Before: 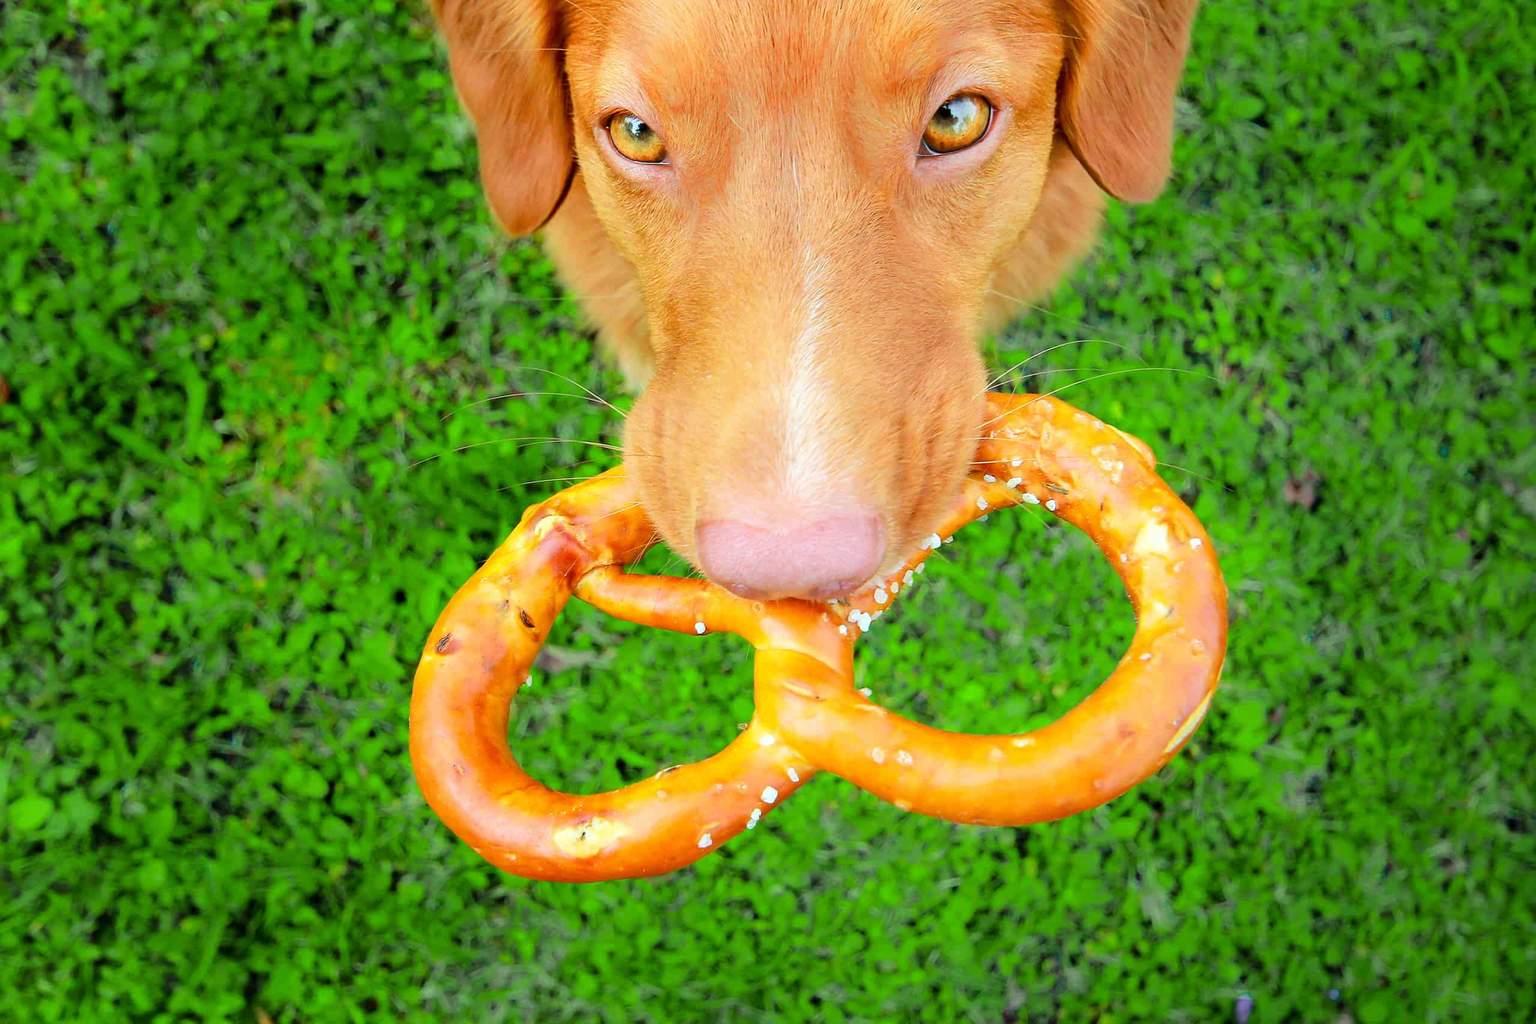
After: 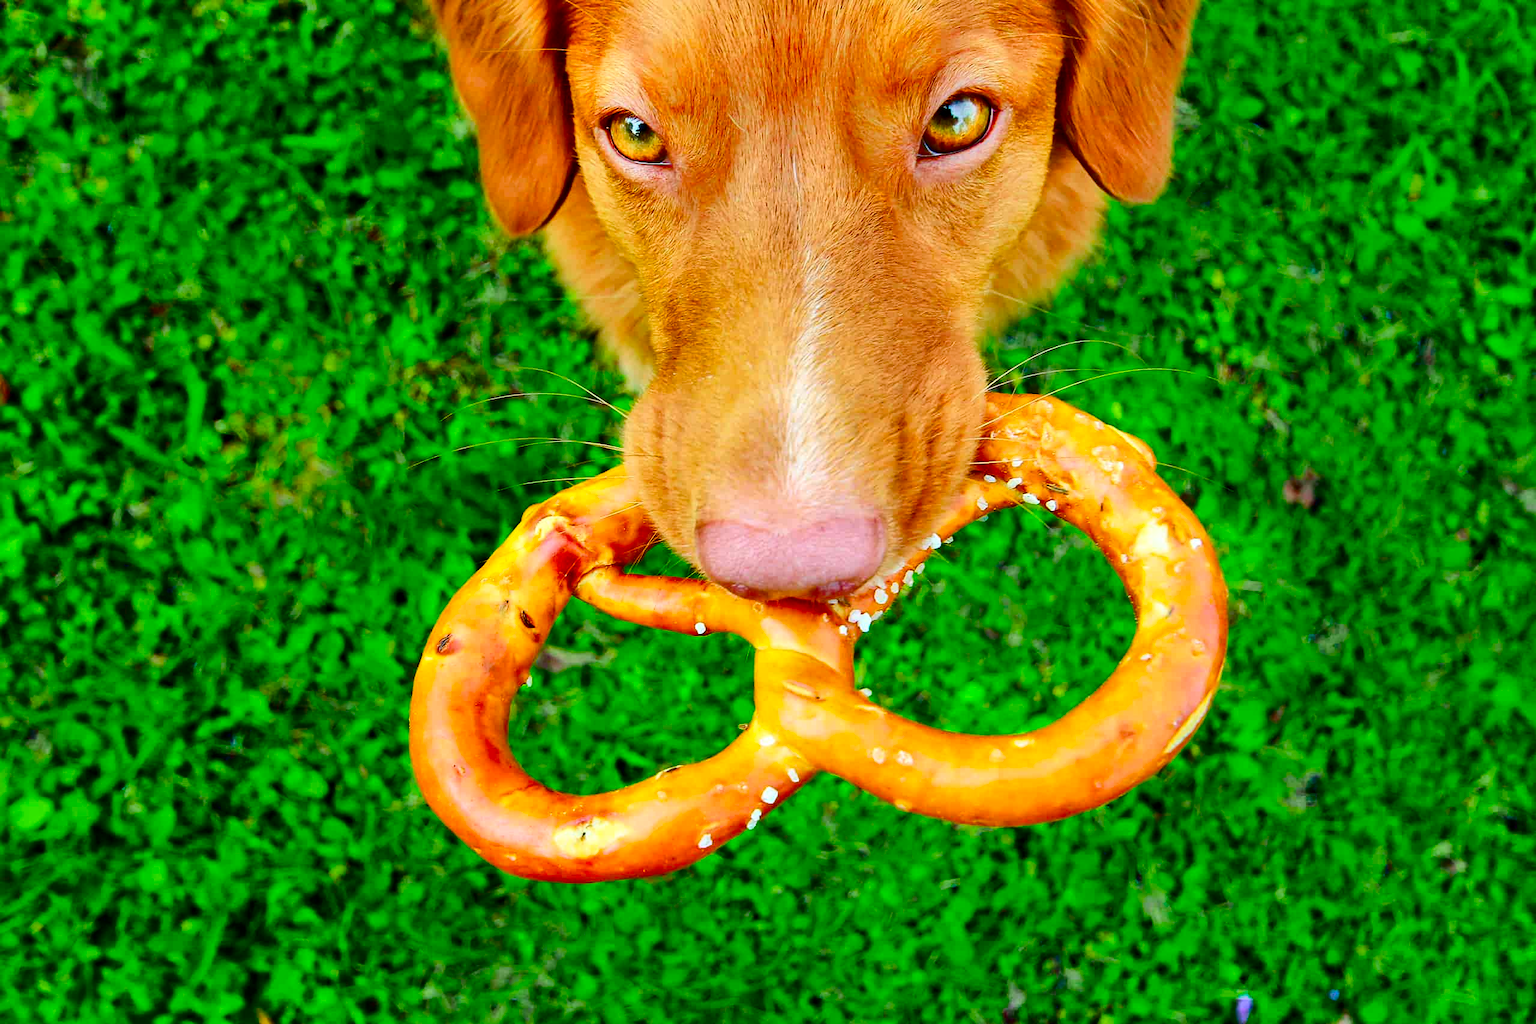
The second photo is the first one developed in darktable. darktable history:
shadows and highlights: shadows 76.3, highlights -60.75, soften with gaussian
contrast brightness saturation: contrast 0.191, brightness -0.103, saturation 0.212
tone equalizer: edges refinement/feathering 500, mask exposure compensation -1.57 EV, preserve details guided filter
color balance rgb: shadows lift › luminance -20.247%, perceptual saturation grading › global saturation 0.844%, perceptual saturation grading › highlights -16.824%, perceptual saturation grading › mid-tones 33.644%, perceptual saturation grading › shadows 50.319%, global vibrance 30.871%
